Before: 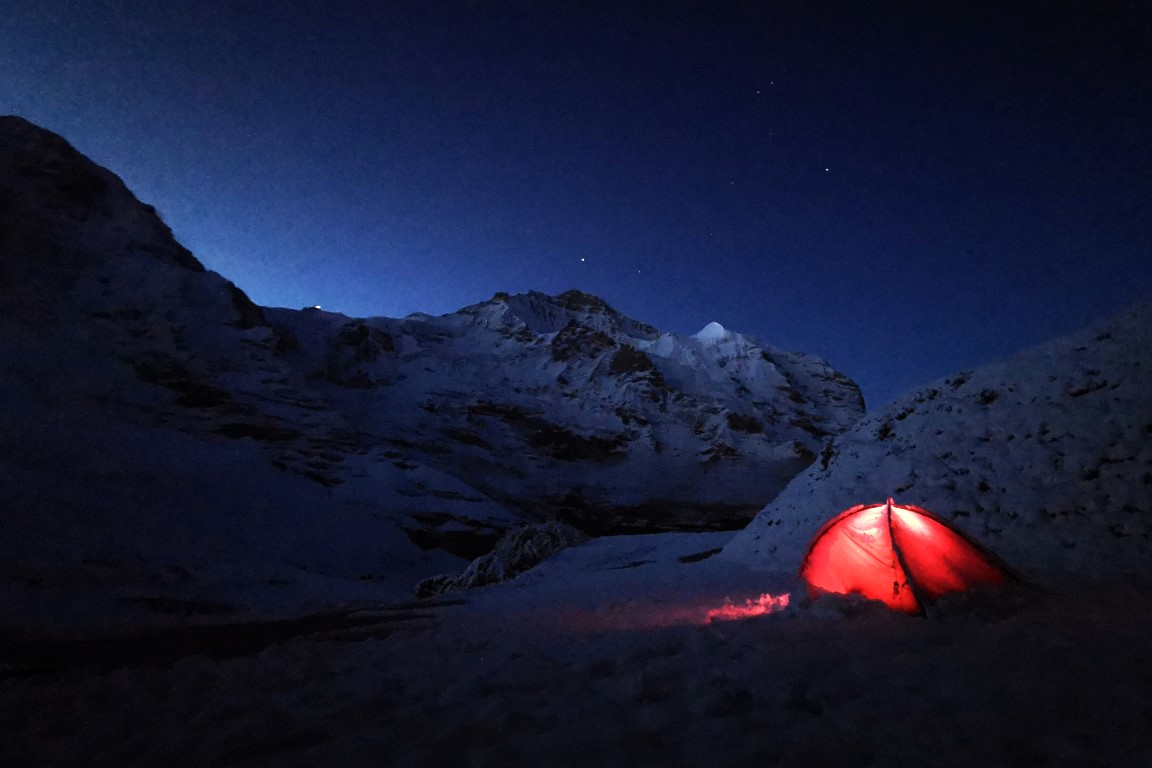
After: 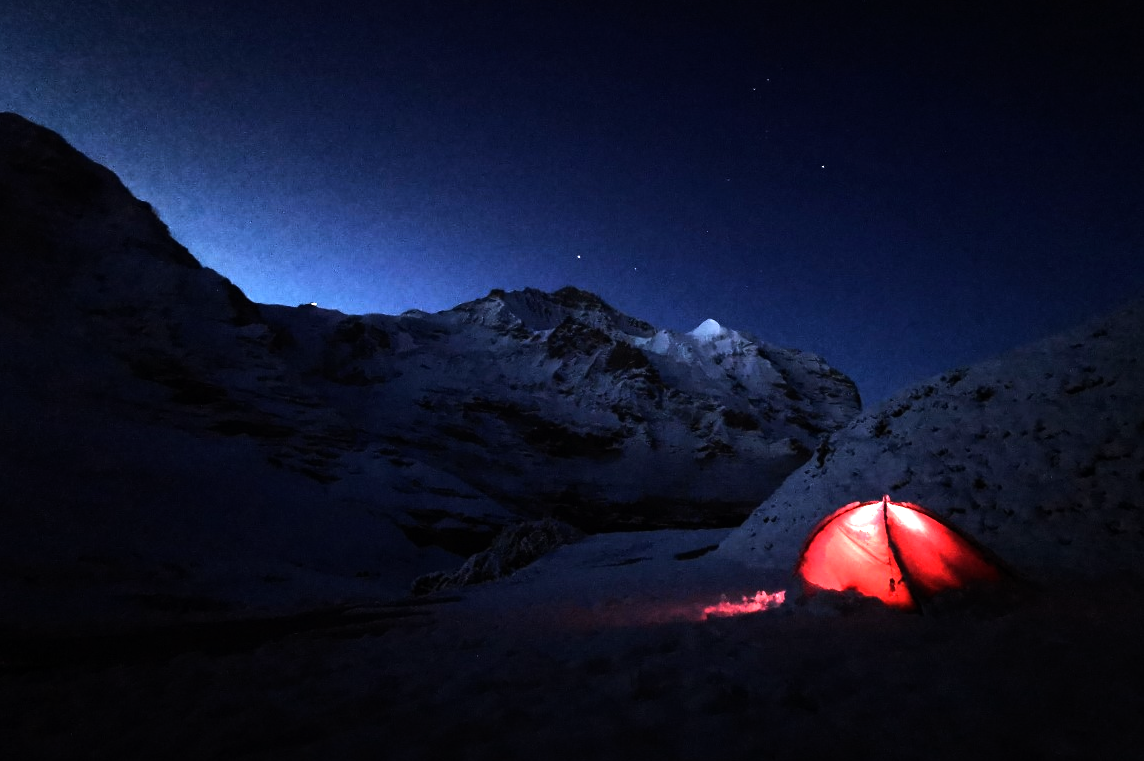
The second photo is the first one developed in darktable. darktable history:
crop: left 0.434%, top 0.485%, right 0.244%, bottom 0.386%
tone equalizer: -8 EV -1.08 EV, -7 EV -1.01 EV, -6 EV -0.867 EV, -5 EV -0.578 EV, -3 EV 0.578 EV, -2 EV 0.867 EV, -1 EV 1.01 EV, +0 EV 1.08 EV, edges refinement/feathering 500, mask exposure compensation -1.57 EV, preserve details no
